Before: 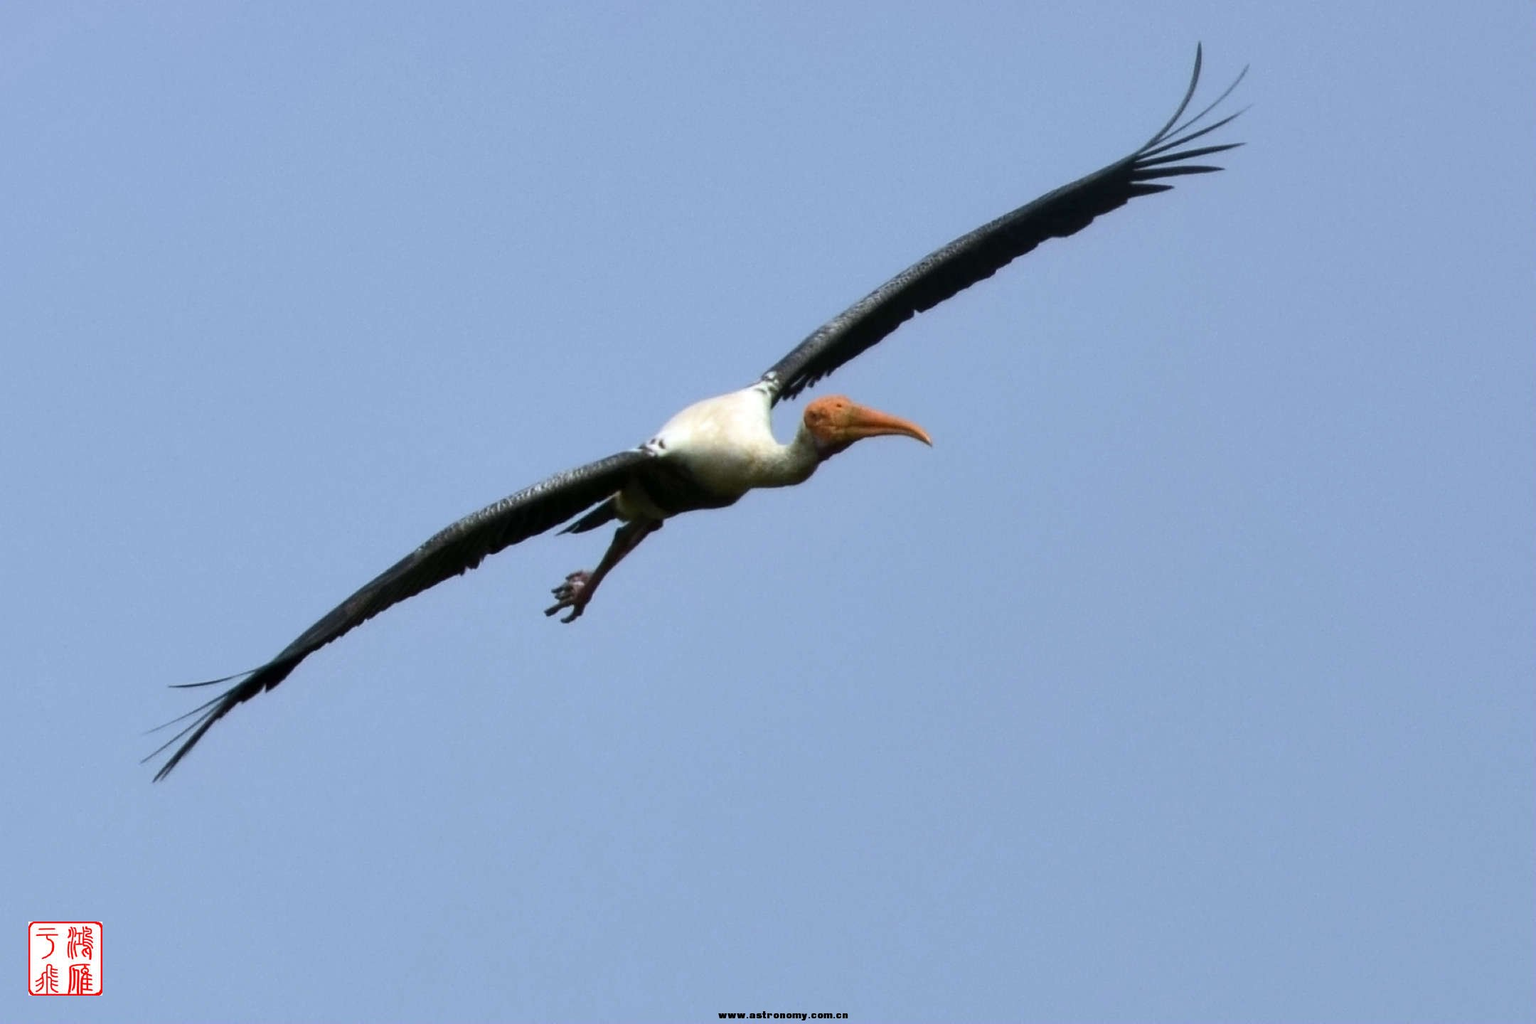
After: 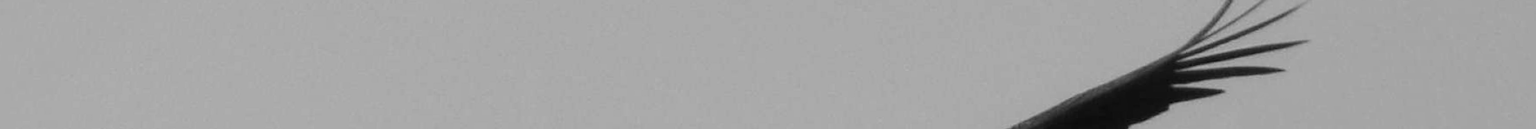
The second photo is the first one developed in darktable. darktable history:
monochrome: on, module defaults
rotate and perspective: rotation 0.215°, lens shift (vertical) -0.139, crop left 0.069, crop right 0.939, crop top 0.002, crop bottom 0.996
crop and rotate: left 9.644%, top 9.491%, right 6.021%, bottom 80.509%
